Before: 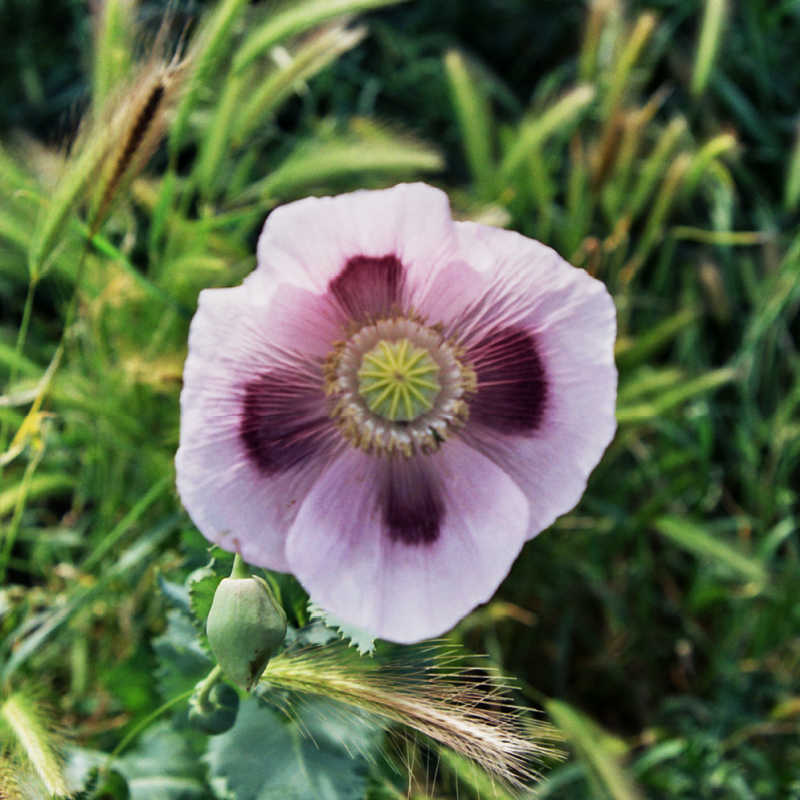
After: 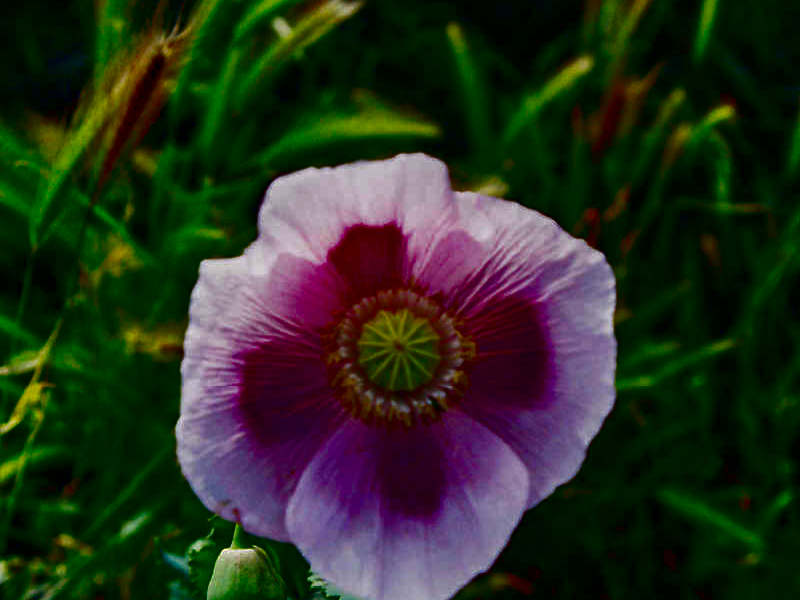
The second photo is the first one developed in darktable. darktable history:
exposure: black level correction -0.003, exposure 0.04 EV, compensate highlight preservation false
contrast brightness saturation: brightness -1, saturation 1
crop: top 3.857%, bottom 21.132%
